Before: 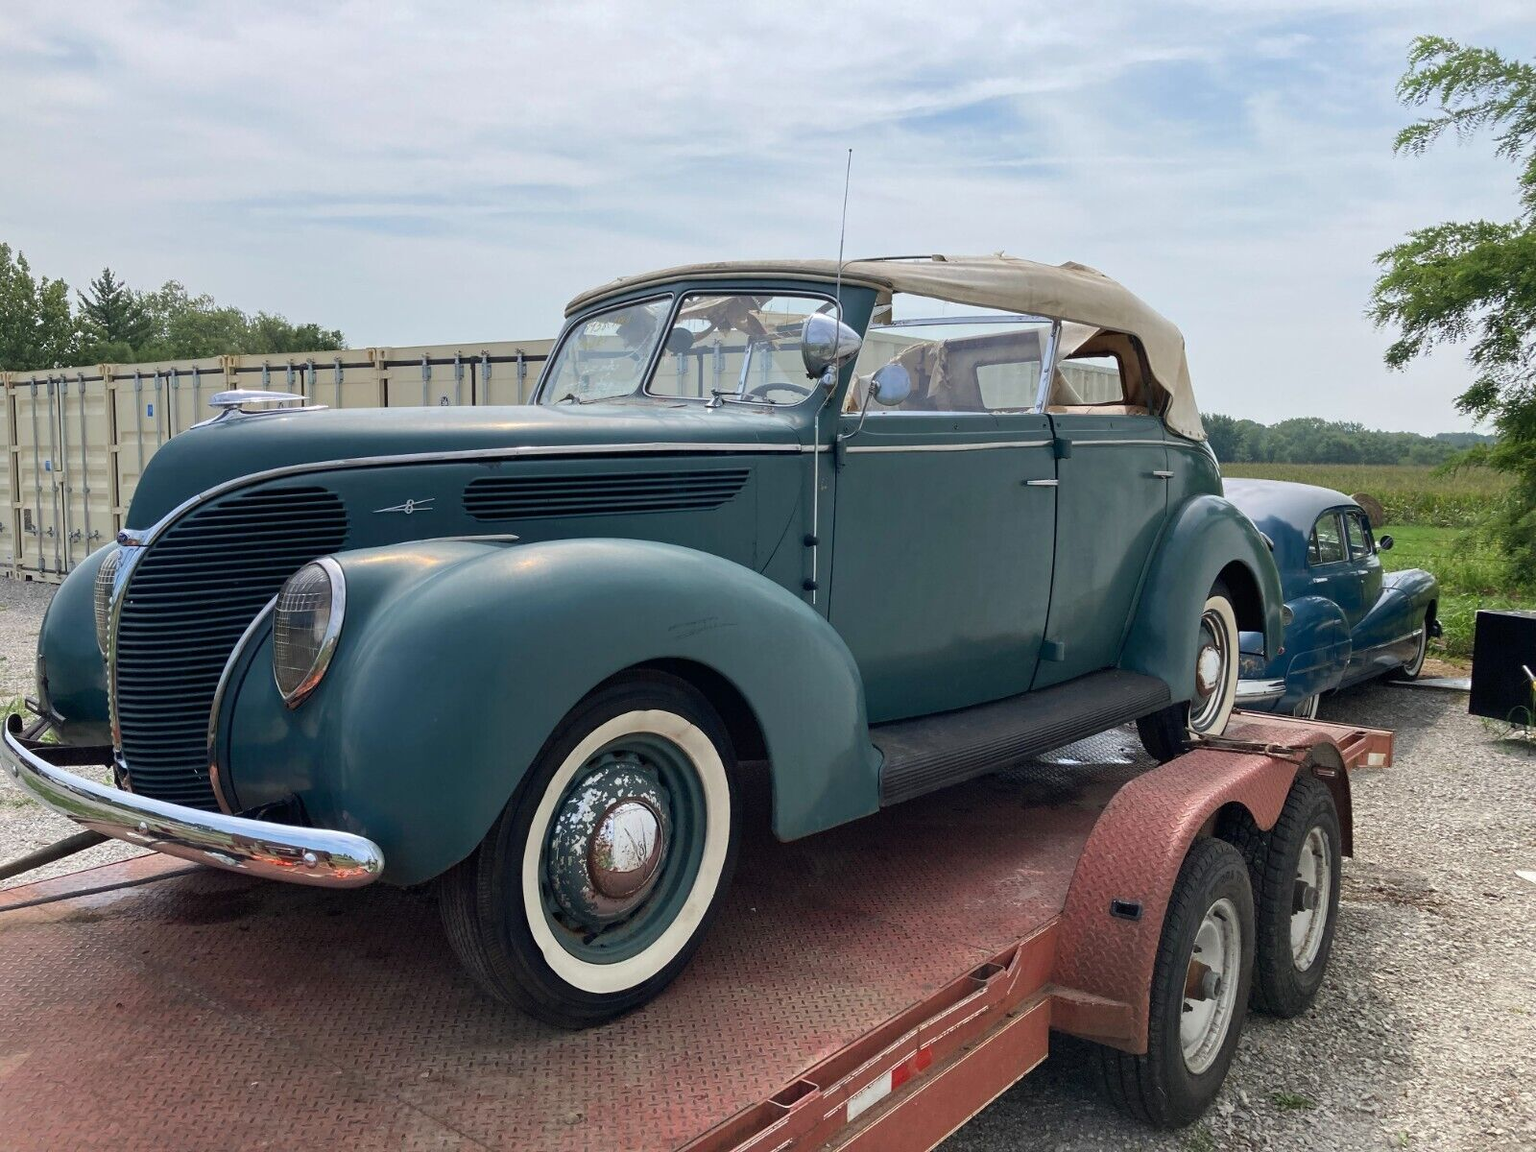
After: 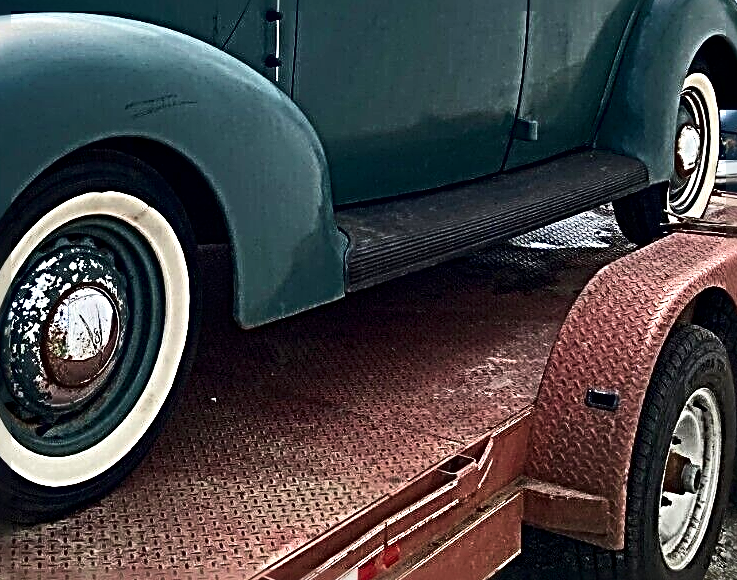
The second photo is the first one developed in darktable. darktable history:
local contrast: highlights 105%, shadows 98%, detail 119%, midtone range 0.2
crop: left 35.715%, top 45.733%, right 18.169%, bottom 5.867%
velvia: on, module defaults
sharpen: radius 4.011, amount 1.984
contrast brightness saturation: contrast 0.273
